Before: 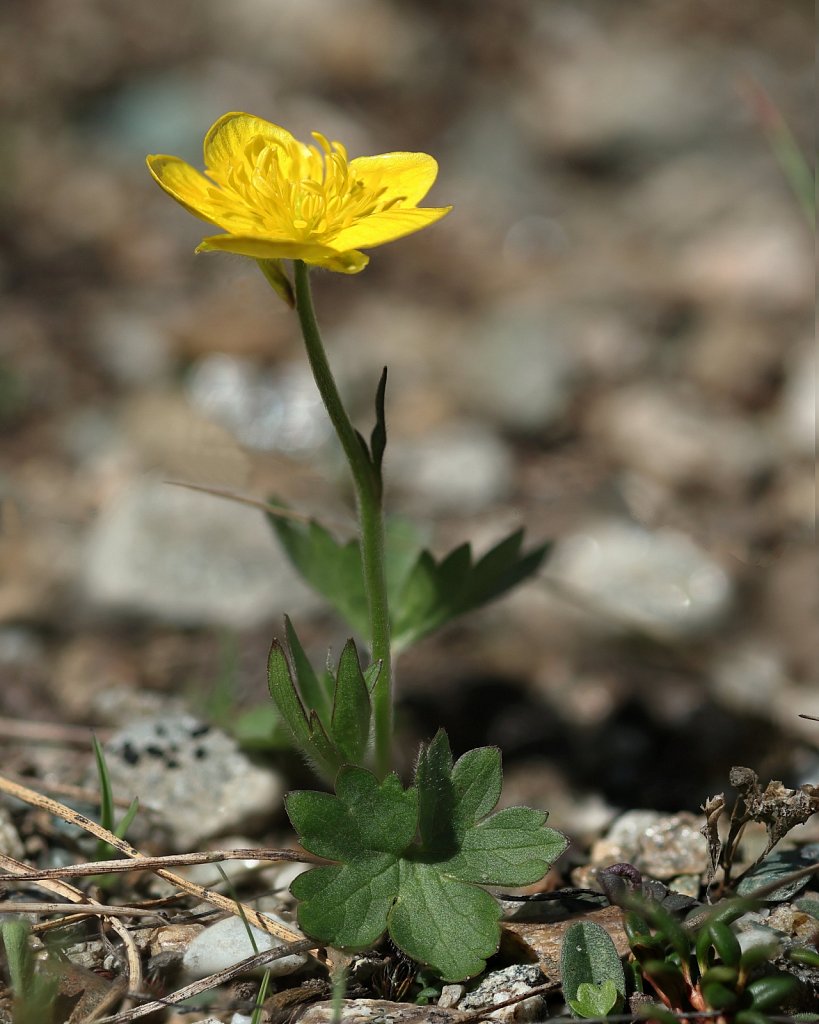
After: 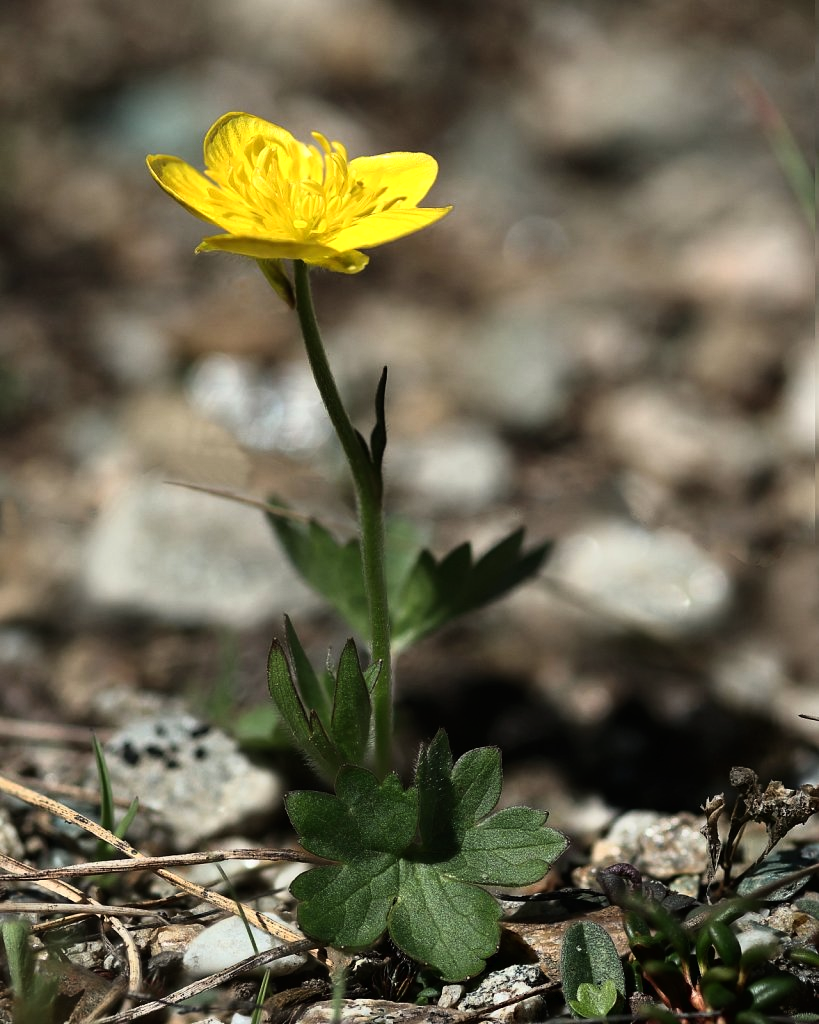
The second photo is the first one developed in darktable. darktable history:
tone curve: curves: ch0 [(0, 0) (0.003, 0.008) (0.011, 0.008) (0.025, 0.011) (0.044, 0.017) (0.069, 0.029) (0.1, 0.045) (0.136, 0.067) (0.177, 0.103) (0.224, 0.151) (0.277, 0.21) (0.335, 0.285) (0.399, 0.37) (0.468, 0.462) (0.543, 0.568) (0.623, 0.679) (0.709, 0.79) (0.801, 0.876) (0.898, 0.936) (1, 1)]
